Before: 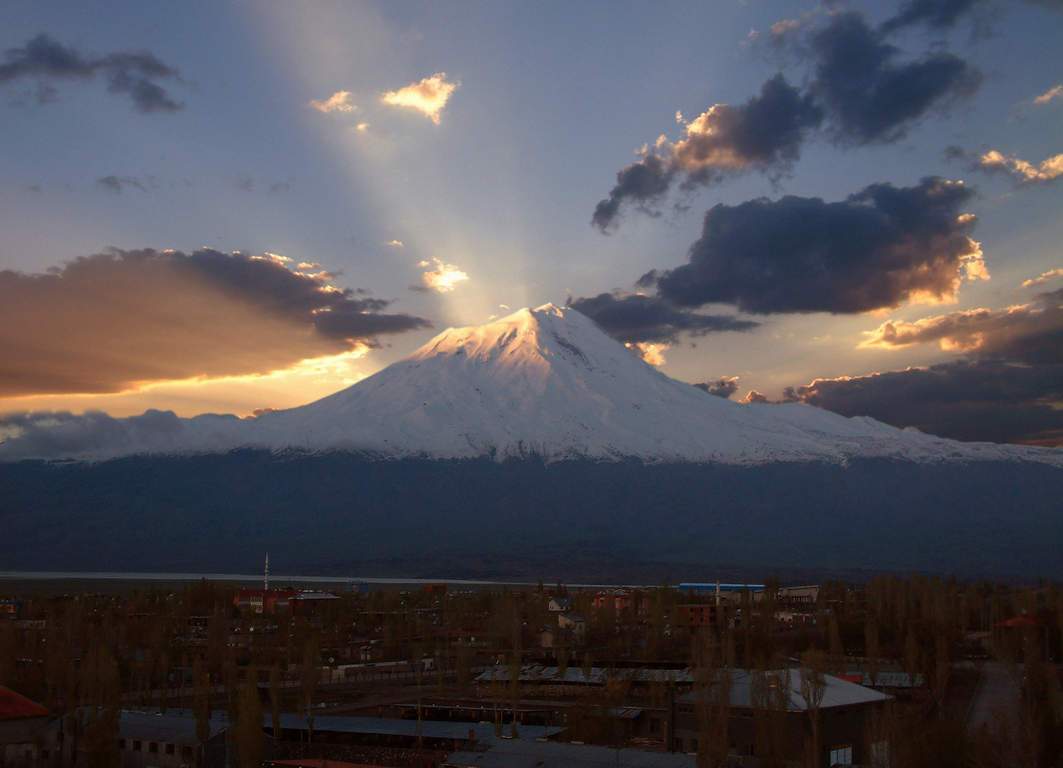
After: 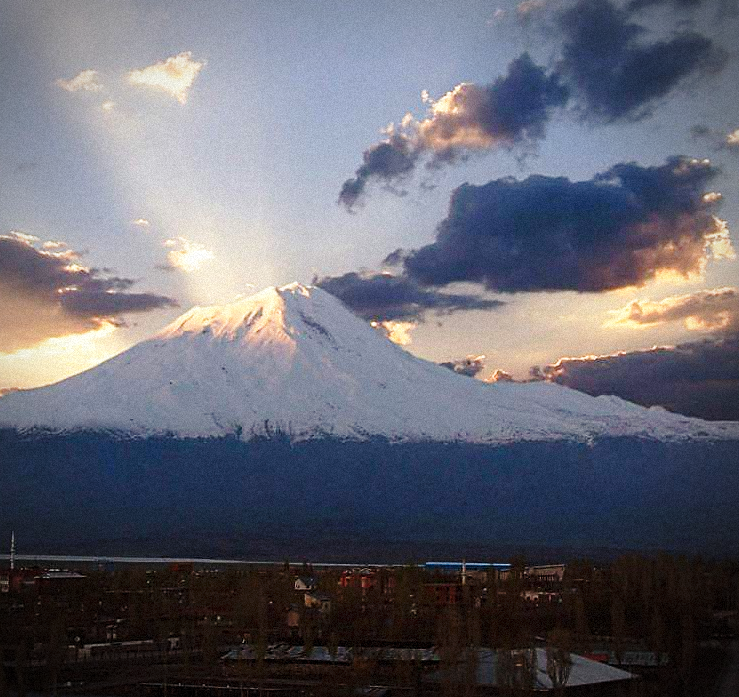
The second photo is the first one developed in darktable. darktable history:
crop and rotate: left 24.034%, top 2.838%, right 6.406%, bottom 6.299%
base curve: curves: ch0 [(0, 0) (0.028, 0.03) (0.121, 0.232) (0.46, 0.748) (0.859, 0.968) (1, 1)], preserve colors none
sharpen: on, module defaults
vignetting: automatic ratio true
grain: mid-tones bias 0%
